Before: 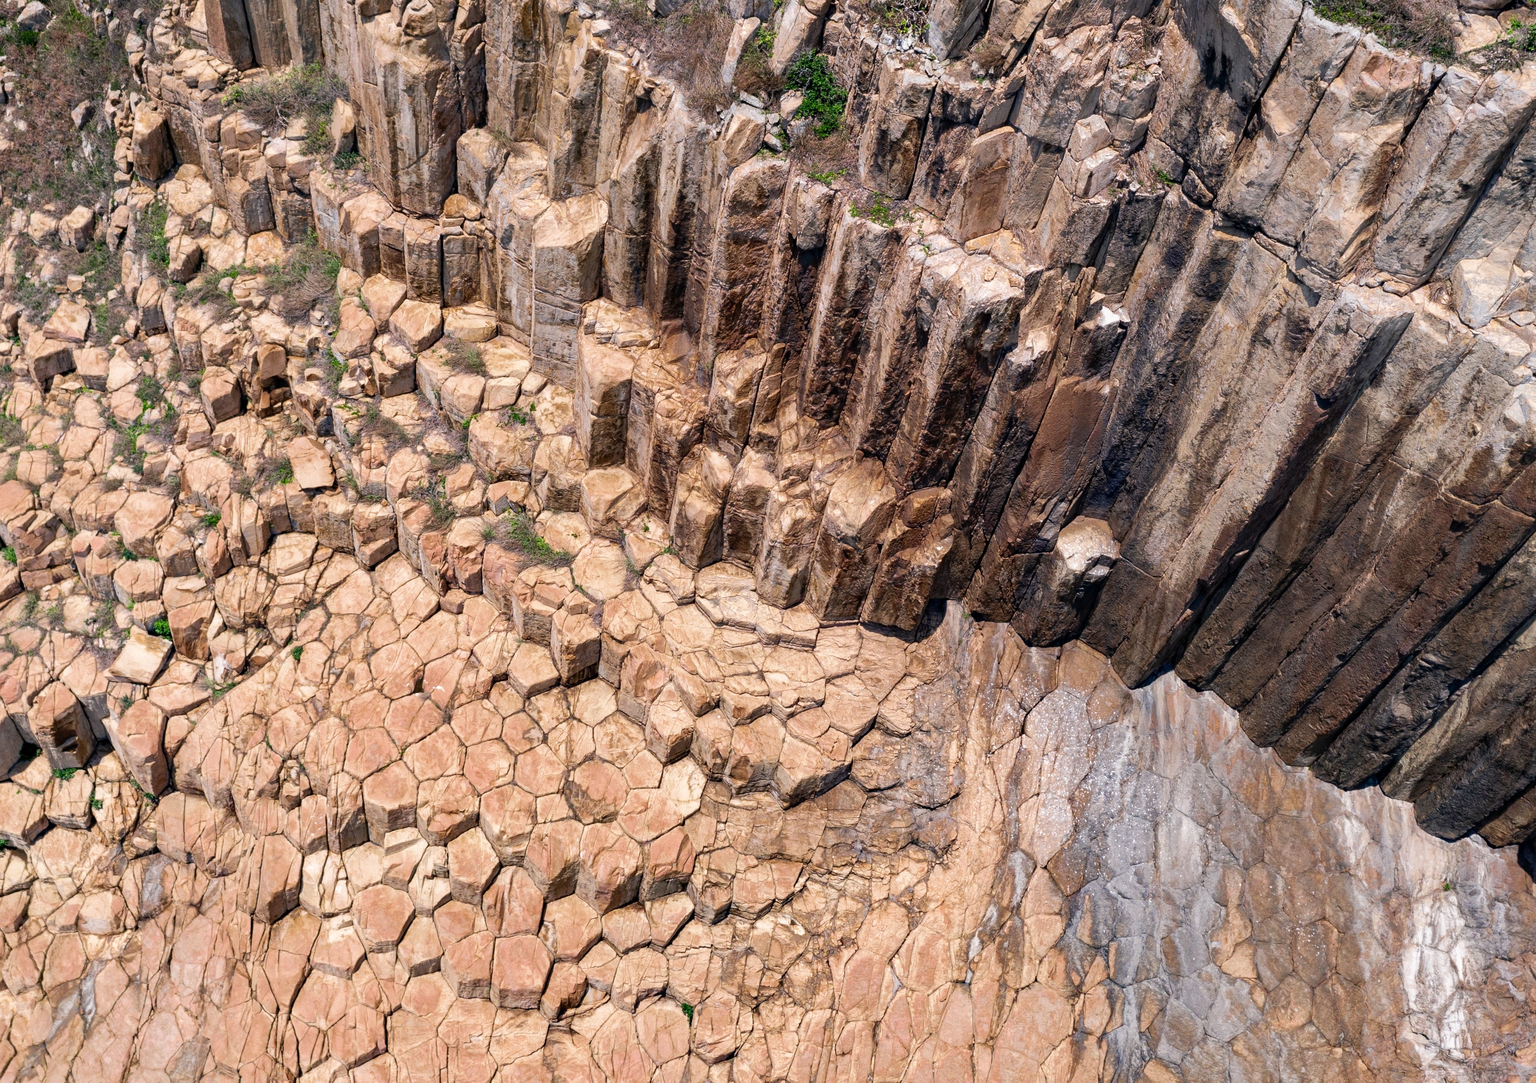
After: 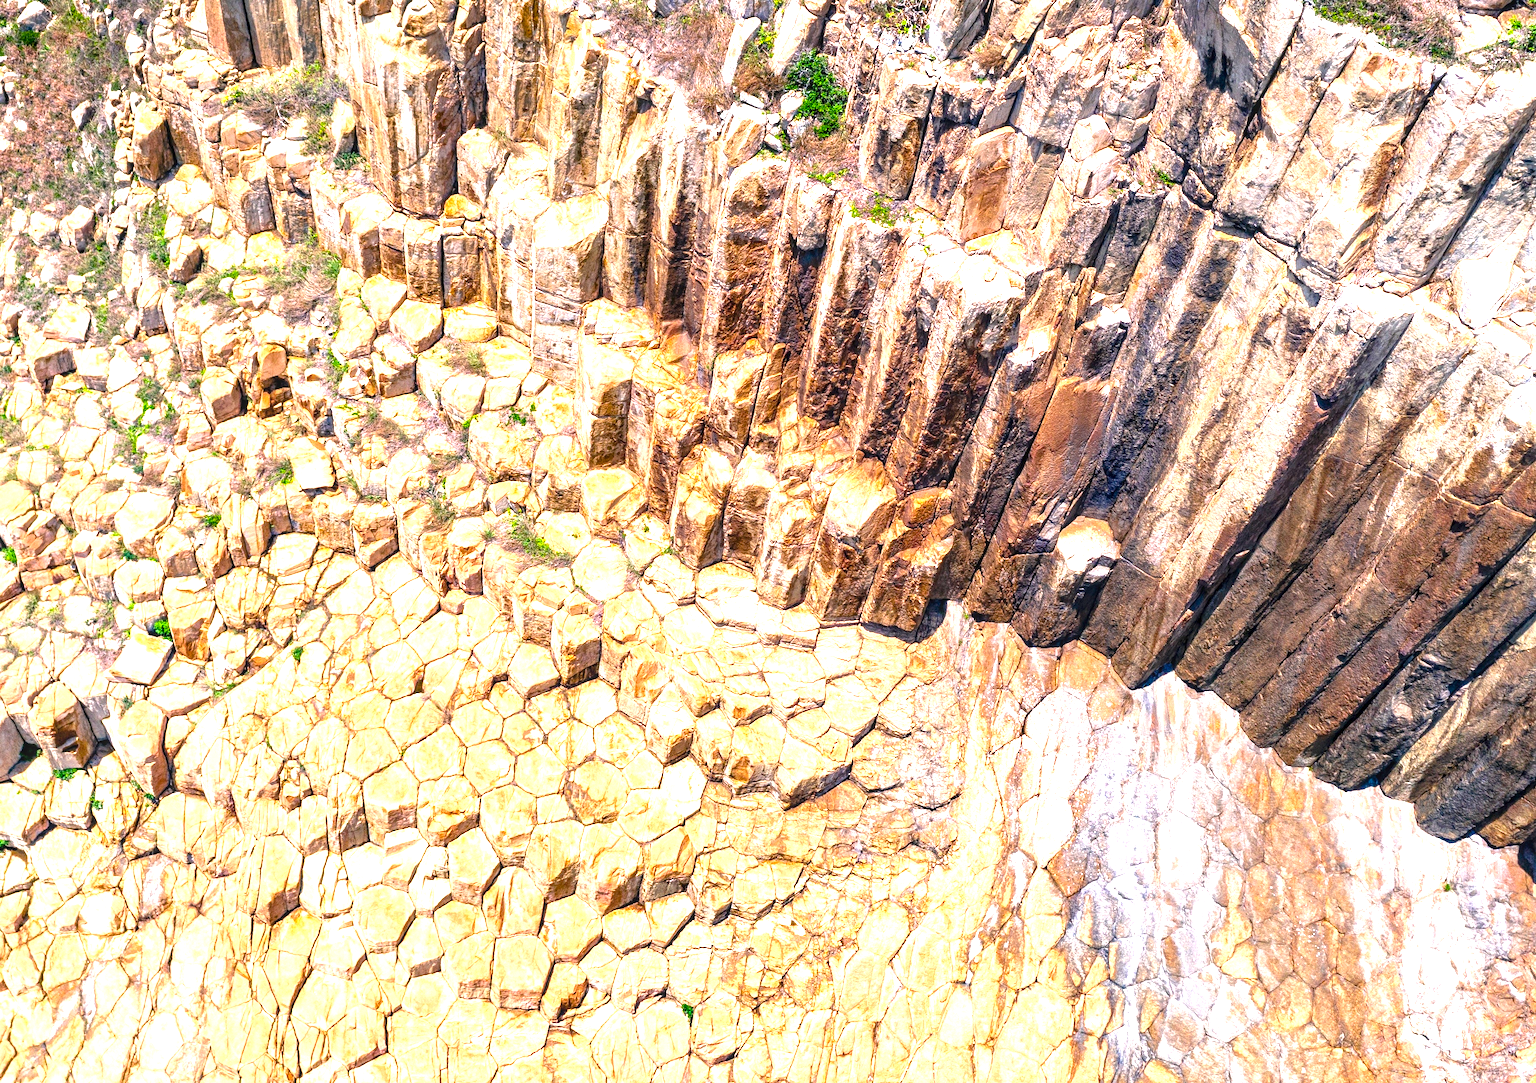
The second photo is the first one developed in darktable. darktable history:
color balance rgb: linear chroma grading › global chroma 15%, perceptual saturation grading › global saturation 30%
exposure: black level correction 0, exposure 1.6 EV, compensate exposure bias true, compensate highlight preservation false
local contrast: on, module defaults
